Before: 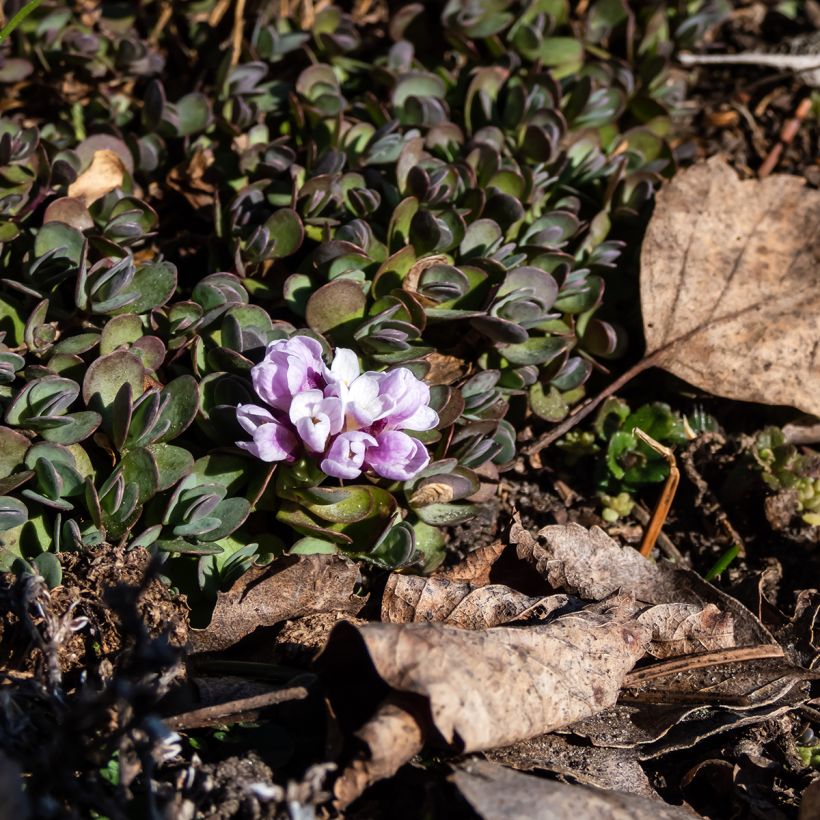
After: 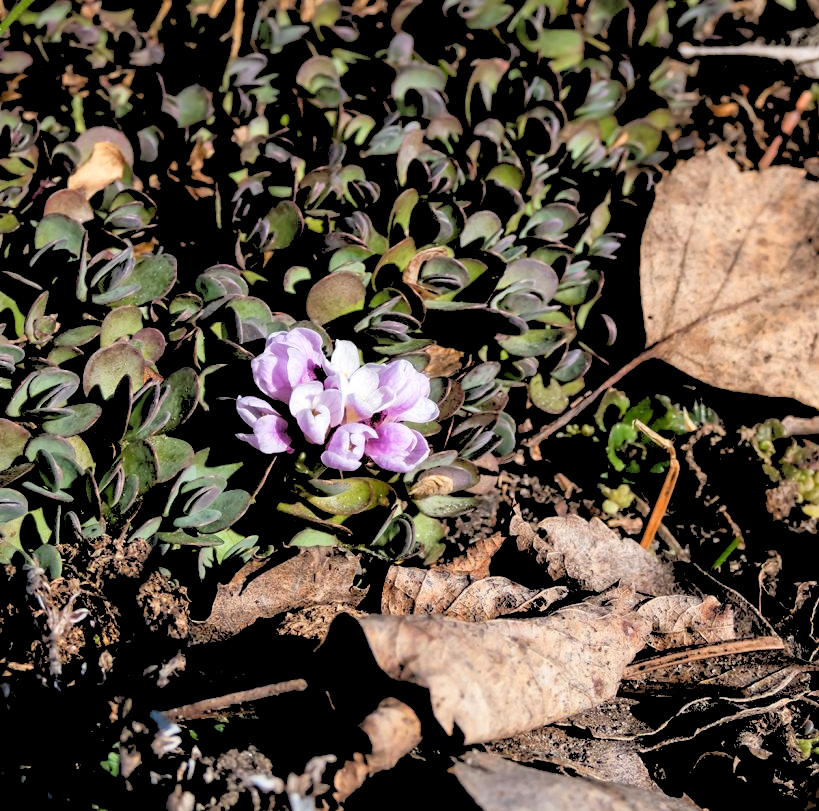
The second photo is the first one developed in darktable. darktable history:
rgb levels: levels [[0.027, 0.429, 0.996], [0, 0.5, 1], [0, 0.5, 1]]
crop: top 1.049%, right 0.001%
